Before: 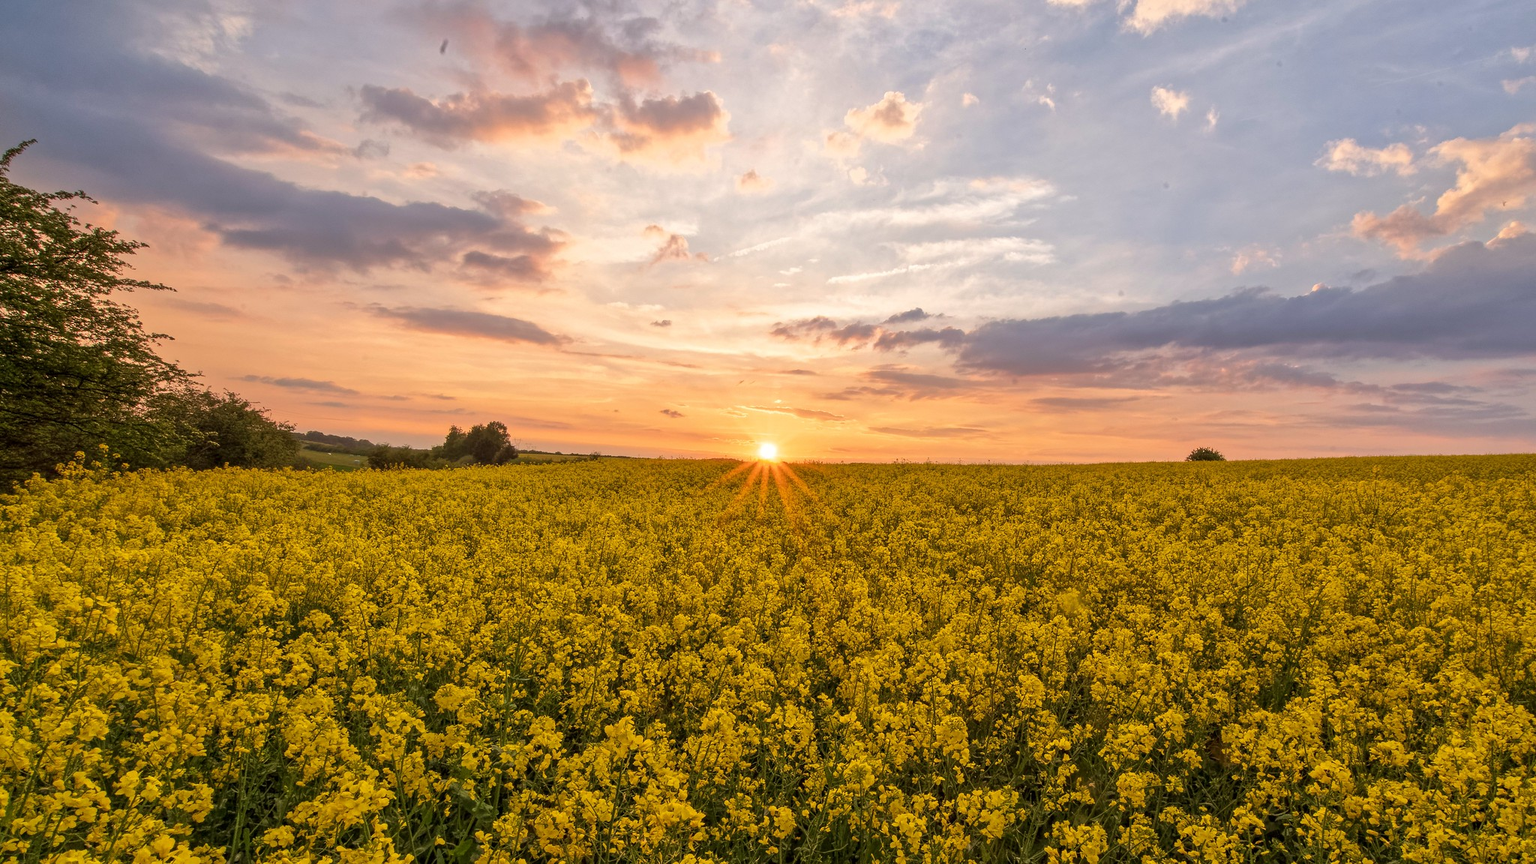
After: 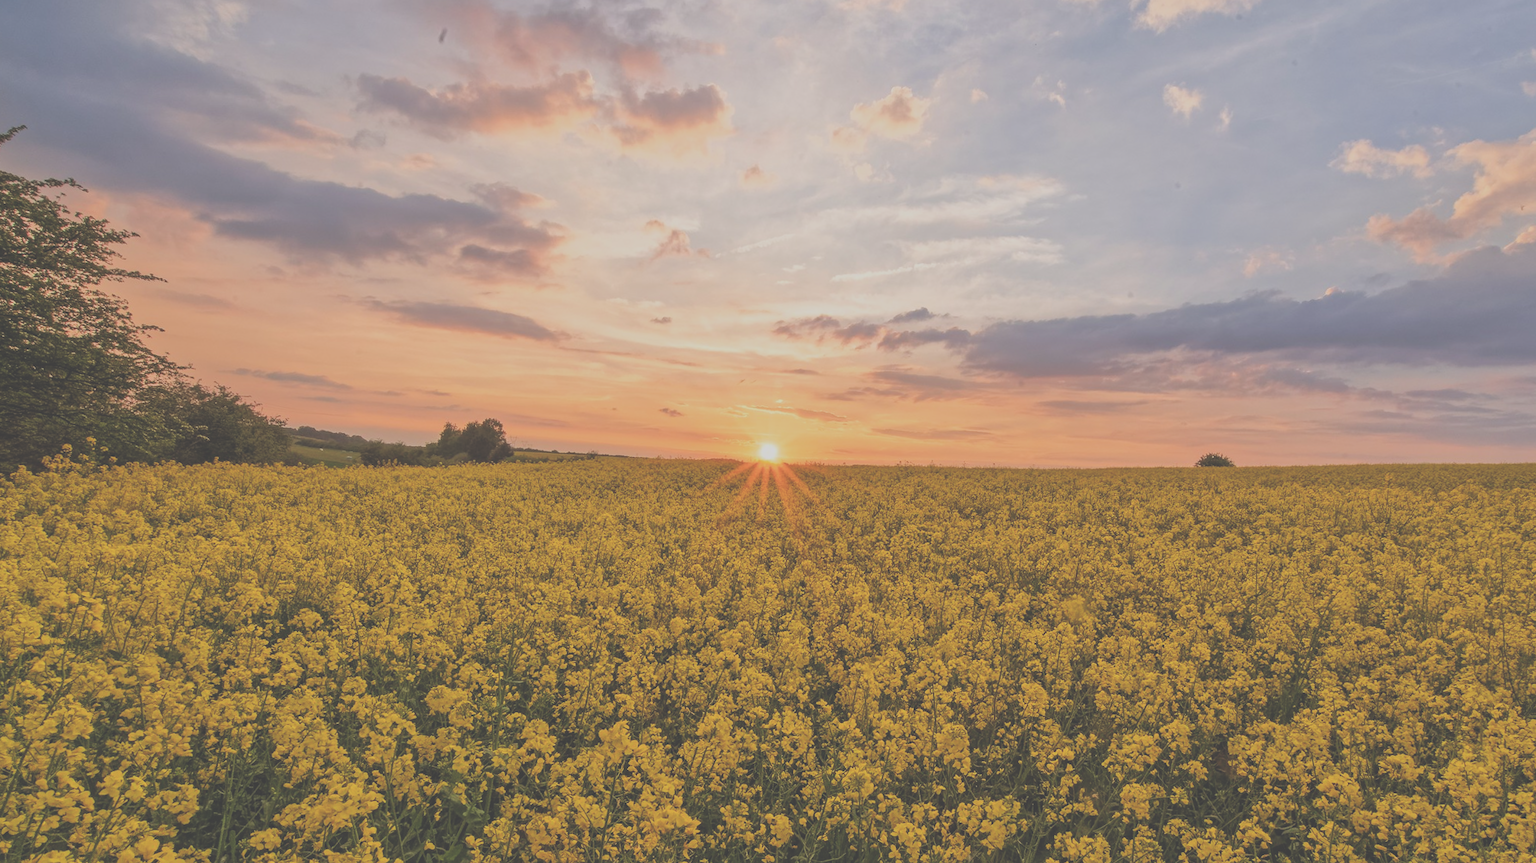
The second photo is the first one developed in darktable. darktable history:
filmic rgb: black relative exposure -7.65 EV, white relative exposure 4.56 EV, threshold 2.99 EV, structure ↔ texture 99.12%, hardness 3.61, enable highlight reconstruction true
crop and rotate: angle -0.64°
exposure: black level correction -0.064, exposure -0.049 EV, compensate highlight preservation false
